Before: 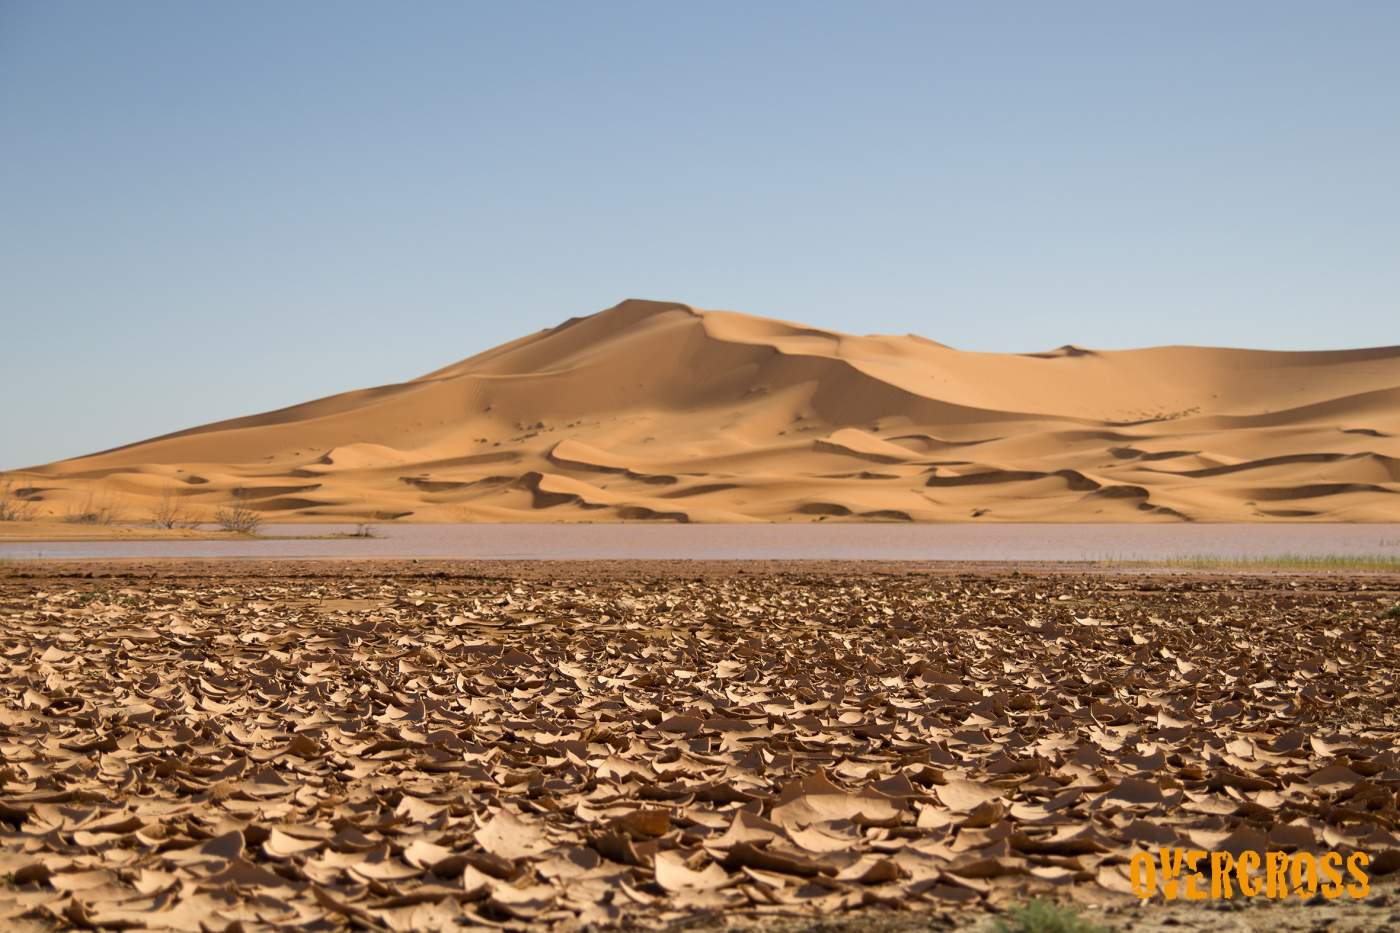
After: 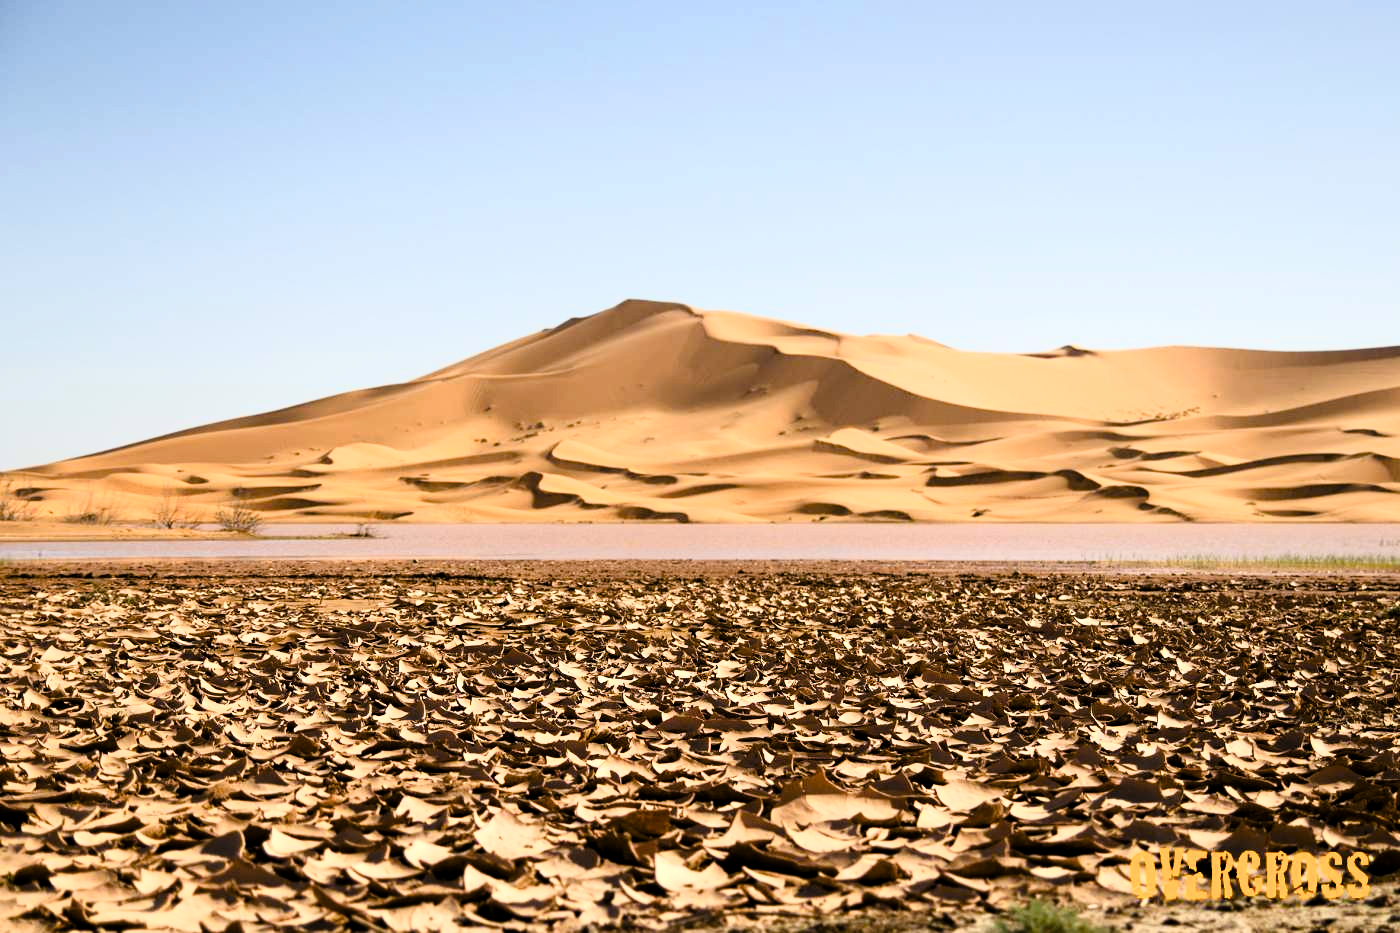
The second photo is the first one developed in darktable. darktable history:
tone curve: curves: ch0 [(0, 0) (0.078, 0) (0.241, 0.056) (0.59, 0.574) (0.802, 0.868) (1, 1)], color space Lab, linked channels, preserve colors none
color balance rgb: shadows lift › chroma 1%, shadows lift › hue 113°, highlights gain › chroma 0.2%, highlights gain › hue 333°, perceptual saturation grading › global saturation 20%, perceptual saturation grading › highlights -50%, perceptual saturation grading › shadows 25%, contrast -10%
exposure: black level correction 0, exposure 0.7 EV, compensate exposure bias true, compensate highlight preservation false
color balance: output saturation 120%
